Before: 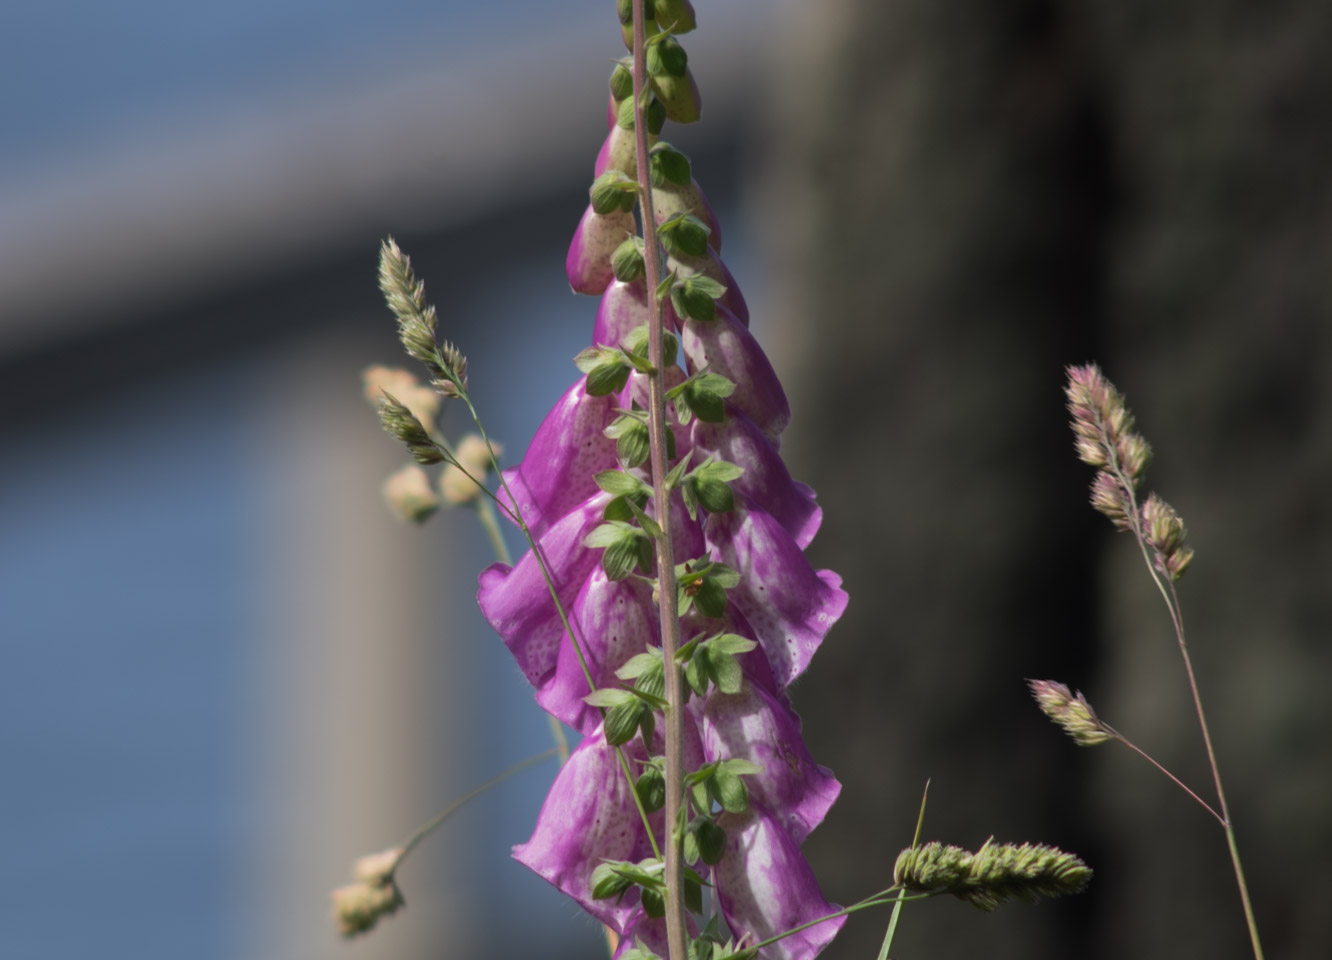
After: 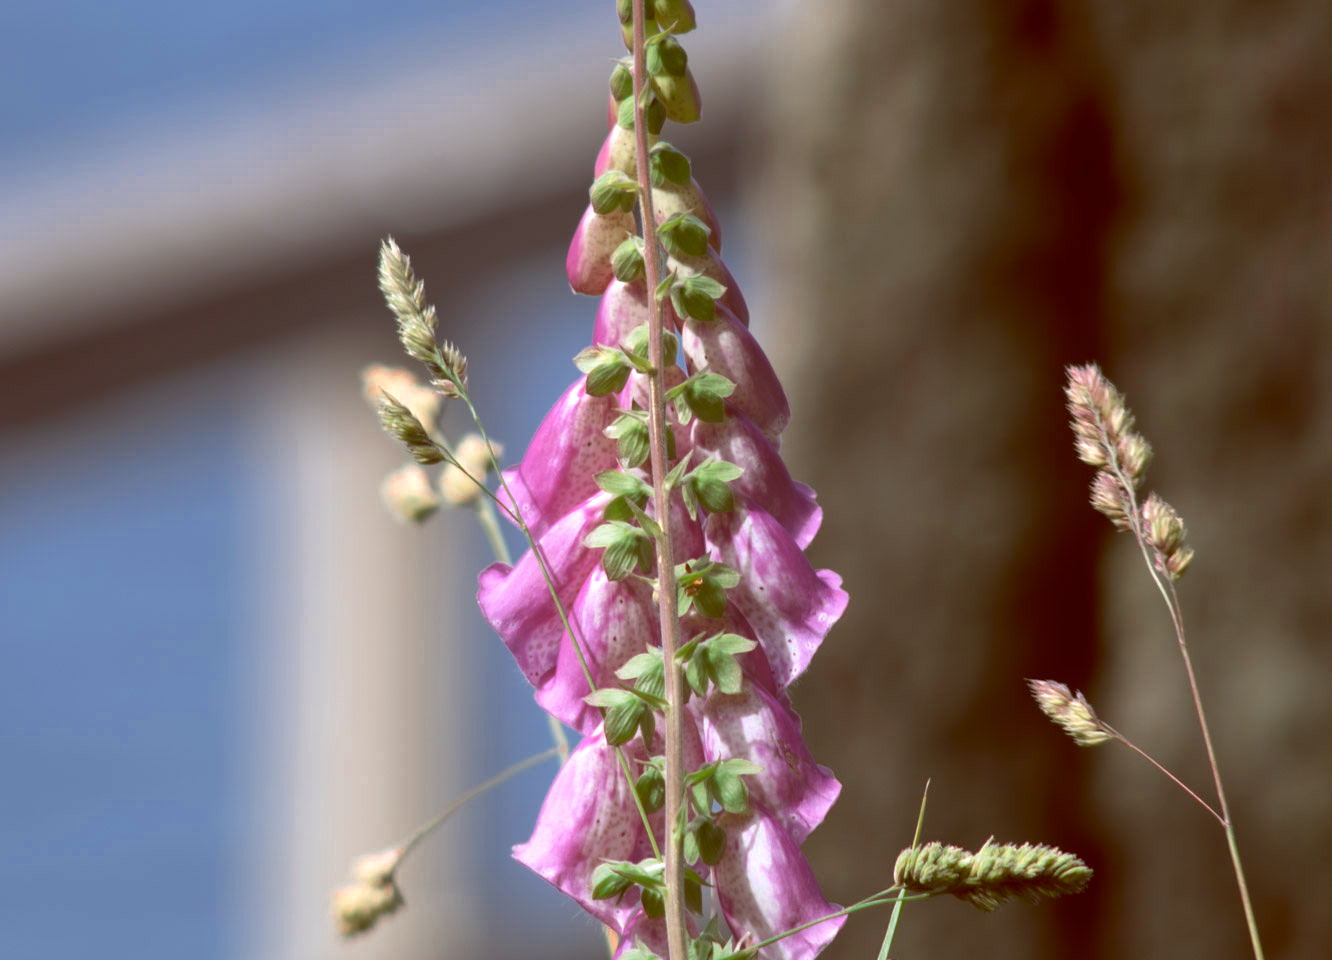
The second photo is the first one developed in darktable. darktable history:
contrast brightness saturation: contrast 0.08, saturation 0.2
exposure: black level correction 0, exposure 0.9 EV, compensate highlight preservation false
color balance: lift [1, 1.011, 0.999, 0.989], gamma [1.109, 1.045, 1.039, 0.955], gain [0.917, 0.936, 0.952, 1.064], contrast 2.32%, contrast fulcrum 19%, output saturation 101%
color zones: curves: ch0 [(0, 0.5) (0.125, 0.4) (0.25, 0.5) (0.375, 0.4) (0.5, 0.4) (0.625, 0.35) (0.75, 0.35) (0.875, 0.5)]; ch1 [(0, 0.35) (0.125, 0.45) (0.25, 0.35) (0.375, 0.35) (0.5, 0.35) (0.625, 0.35) (0.75, 0.45) (0.875, 0.35)]; ch2 [(0, 0.6) (0.125, 0.5) (0.25, 0.5) (0.375, 0.6) (0.5, 0.6) (0.625, 0.5) (0.75, 0.5) (0.875, 0.5)]
